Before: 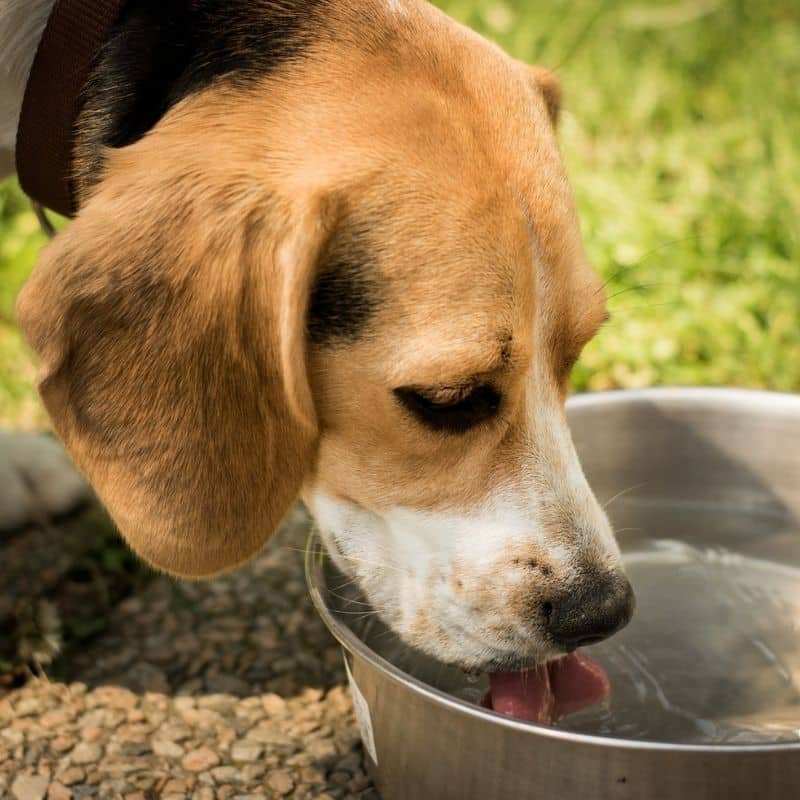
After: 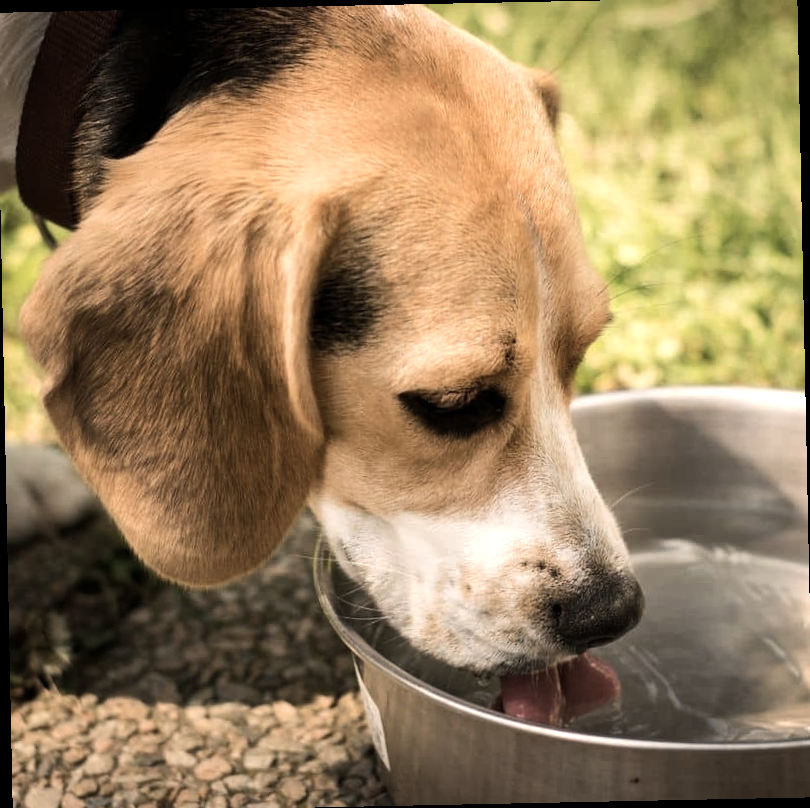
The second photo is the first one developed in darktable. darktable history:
tone equalizer: -8 EV -0.417 EV, -7 EV -0.389 EV, -6 EV -0.333 EV, -5 EV -0.222 EV, -3 EV 0.222 EV, -2 EV 0.333 EV, -1 EV 0.389 EV, +0 EV 0.417 EV, edges refinement/feathering 500, mask exposure compensation -1.57 EV, preserve details no
color correction: highlights a* 5.59, highlights b* 5.24, saturation 0.68
rotate and perspective: rotation -1.17°, automatic cropping off
crop: left 0.434%, top 0.485%, right 0.244%, bottom 0.386%
